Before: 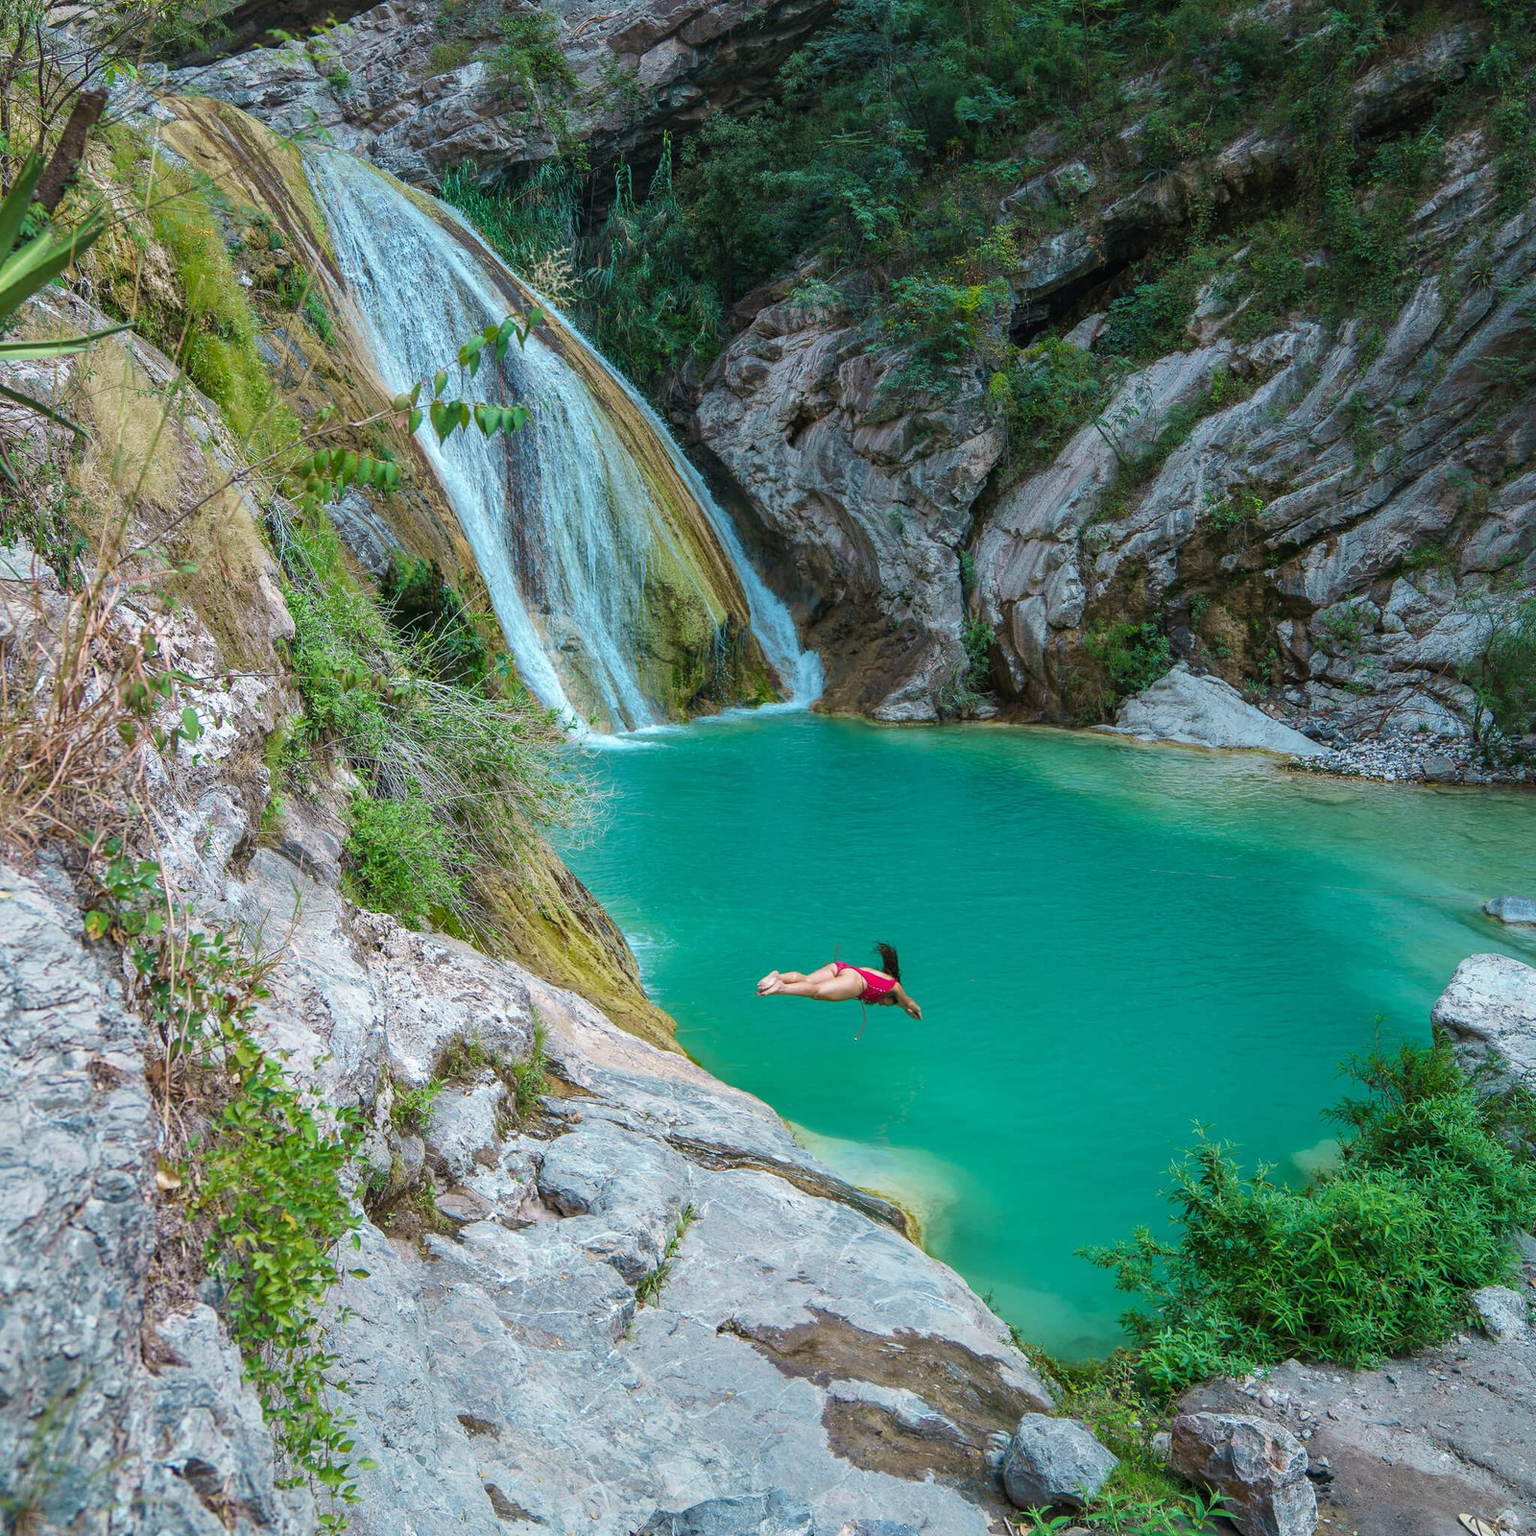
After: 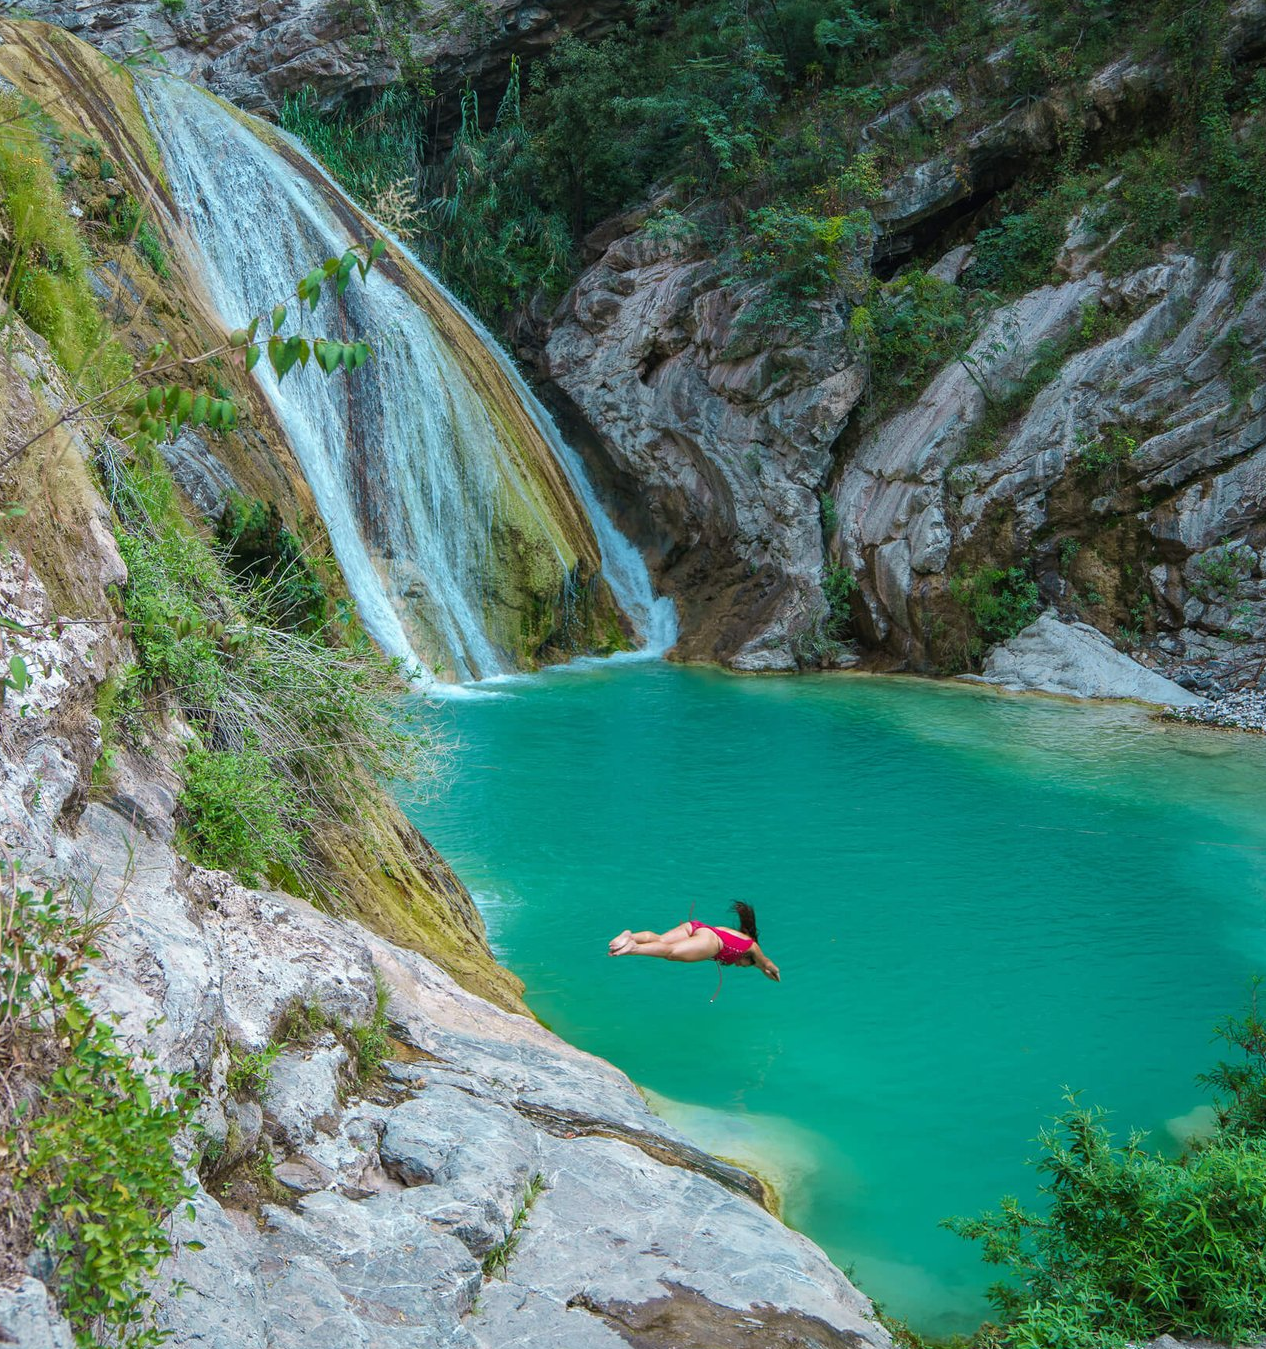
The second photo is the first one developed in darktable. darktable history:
crop: left 11.261%, top 5.124%, right 9.566%, bottom 10.504%
